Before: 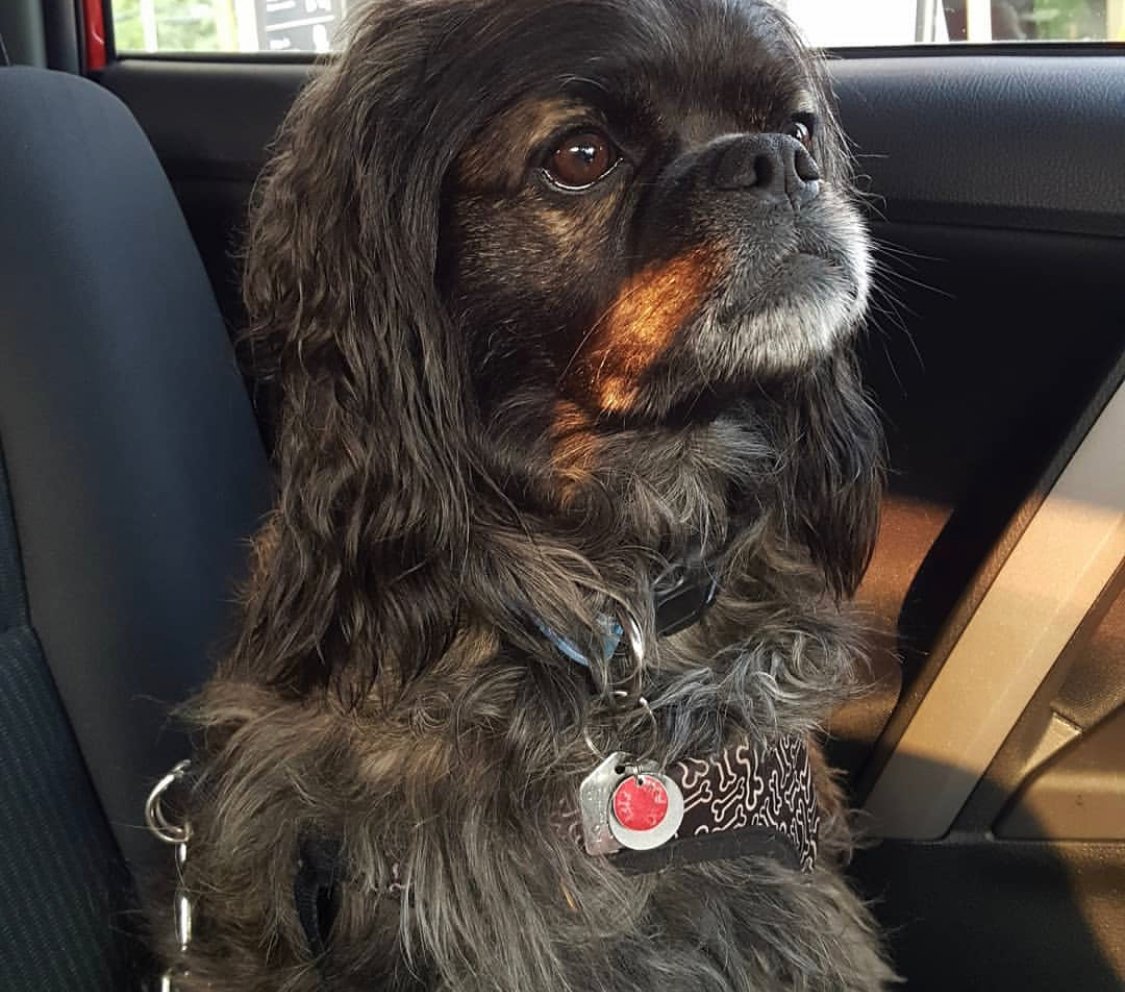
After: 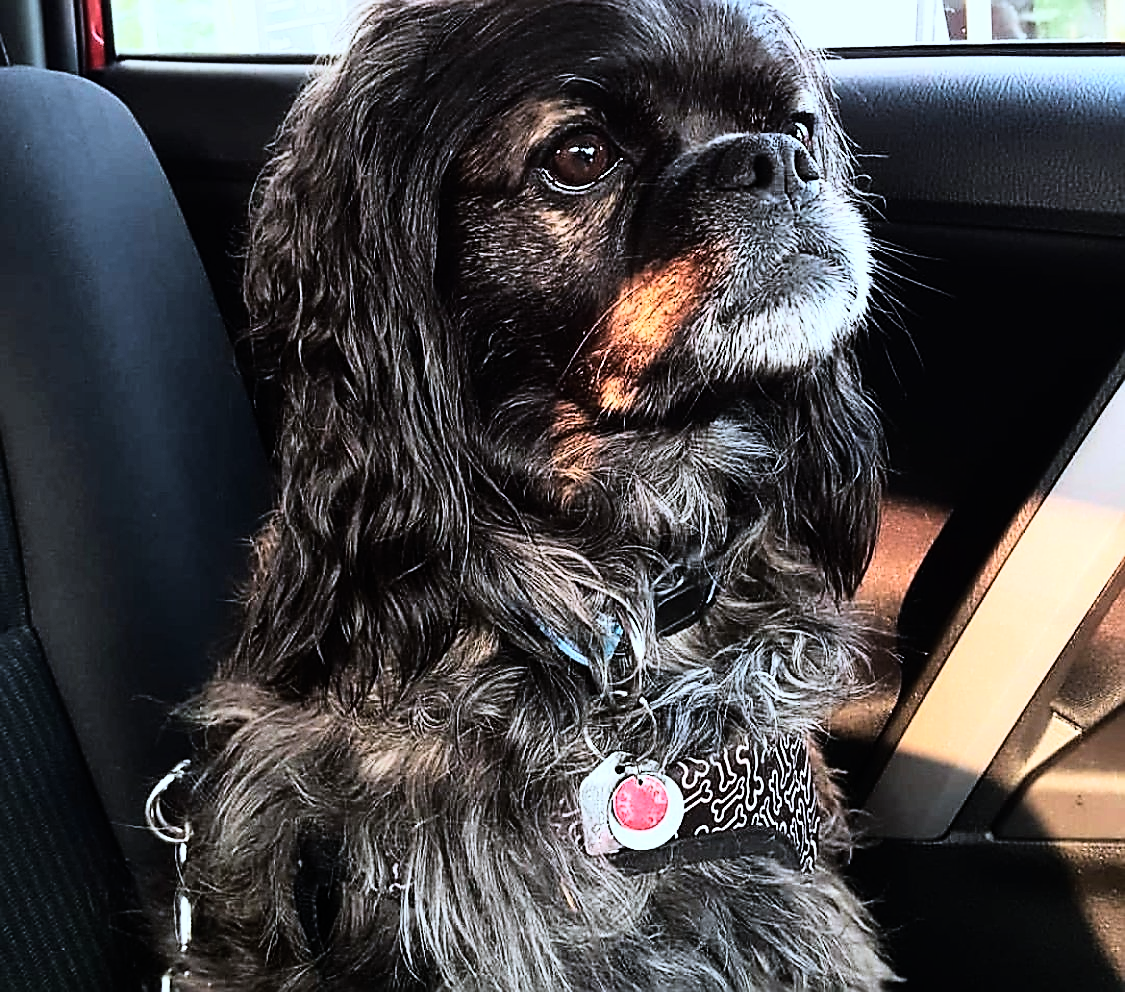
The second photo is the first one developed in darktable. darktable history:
color correction: highlights a* -2.24, highlights b* -18.1
rgb curve: curves: ch0 [(0, 0) (0.21, 0.15) (0.24, 0.21) (0.5, 0.75) (0.75, 0.96) (0.89, 0.99) (1, 1)]; ch1 [(0, 0.02) (0.21, 0.13) (0.25, 0.2) (0.5, 0.67) (0.75, 0.9) (0.89, 0.97) (1, 1)]; ch2 [(0, 0.02) (0.21, 0.13) (0.25, 0.2) (0.5, 0.67) (0.75, 0.9) (0.89, 0.97) (1, 1)], compensate middle gray true
sharpen: radius 1.4, amount 1.25, threshold 0.7
